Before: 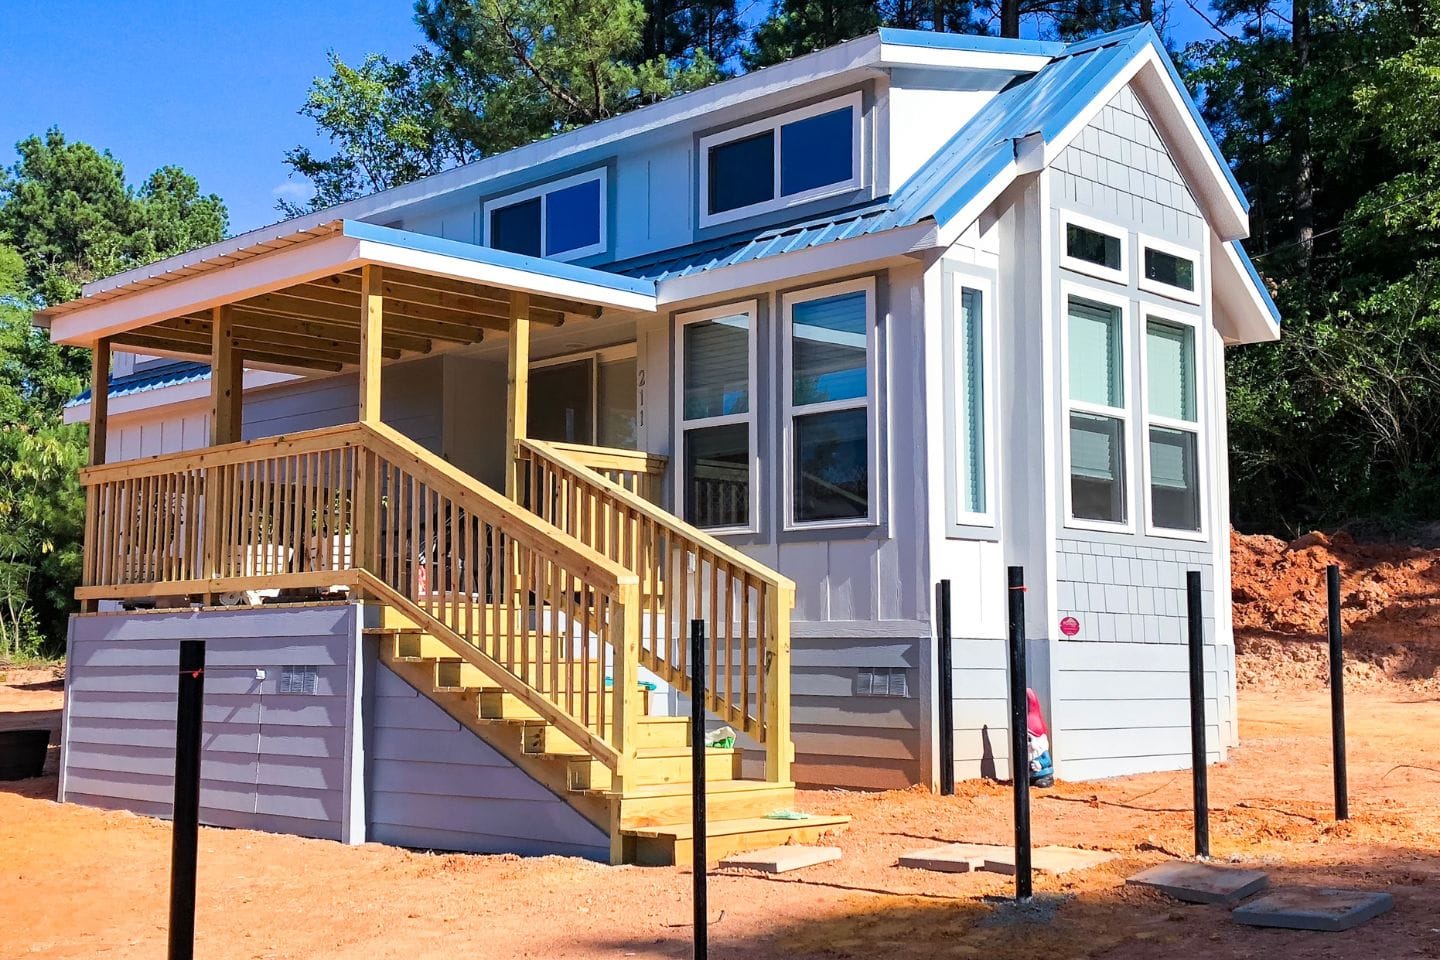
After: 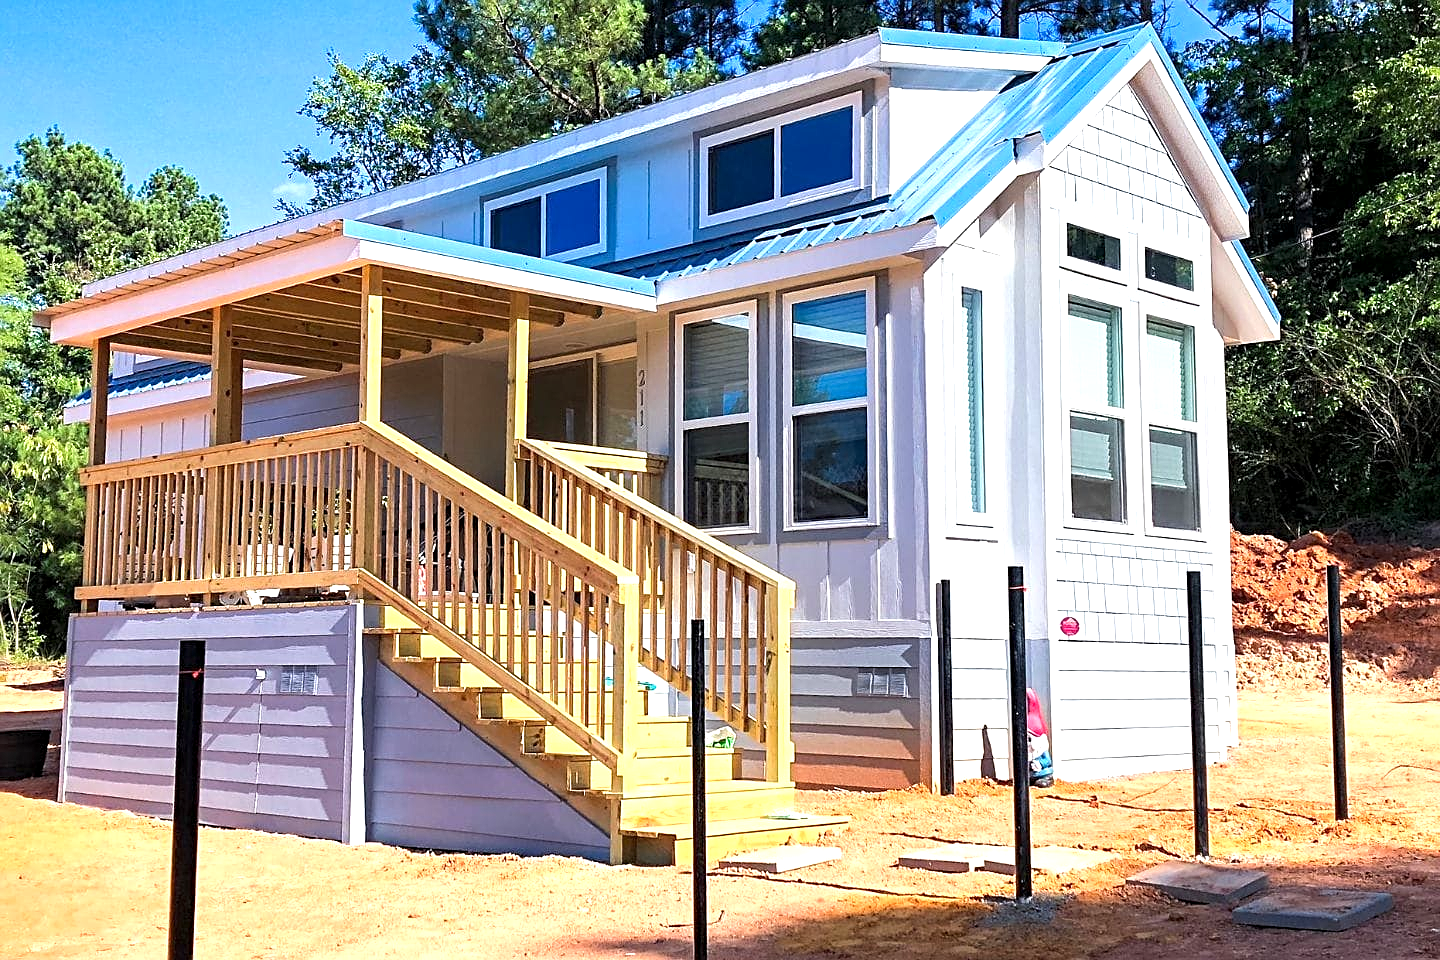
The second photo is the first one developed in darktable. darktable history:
exposure: black level correction 0, exposure 0.703 EV, compensate highlight preservation false
sharpen: on, module defaults
local contrast: highlights 105%, shadows 102%, detail 119%, midtone range 0.2
